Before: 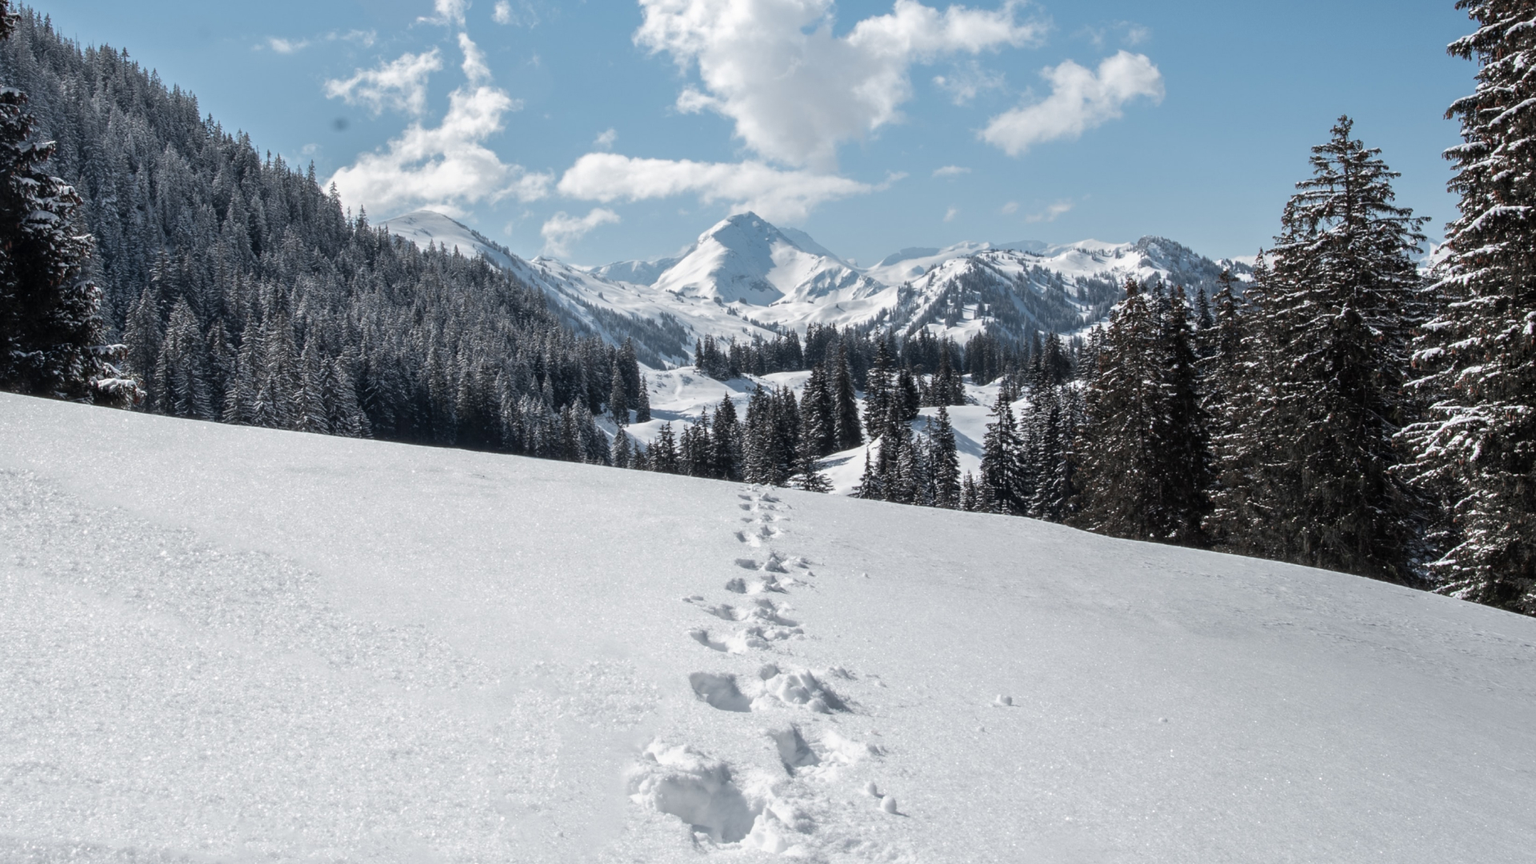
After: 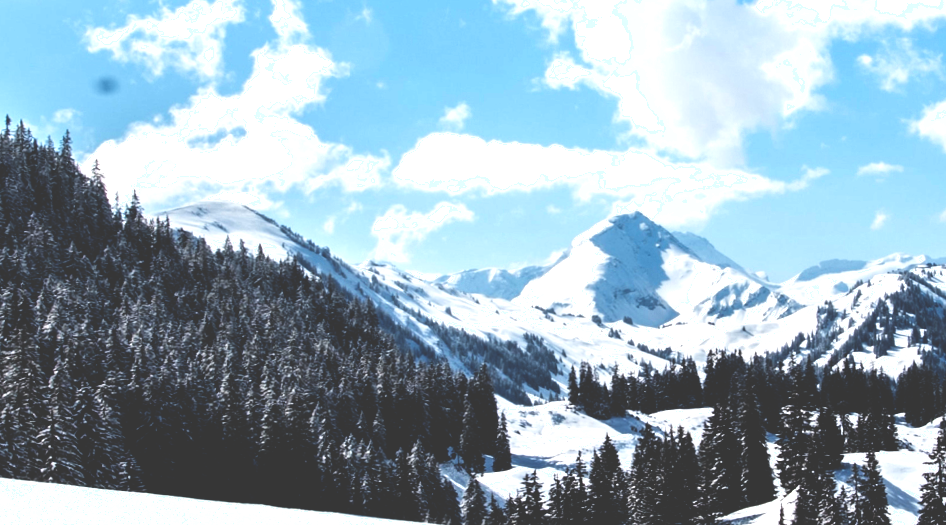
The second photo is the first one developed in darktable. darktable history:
rotate and perspective: rotation -0.013°, lens shift (vertical) -0.027, lens shift (horizontal) 0.178, crop left 0.016, crop right 0.989, crop top 0.082, crop bottom 0.918
exposure: exposure 0.6 EV, compensate highlight preservation false
base curve: curves: ch0 [(0, 0.036) (0.083, 0.04) (0.804, 1)], preserve colors none
crop: left 19.556%, right 30.401%, bottom 46.458%
